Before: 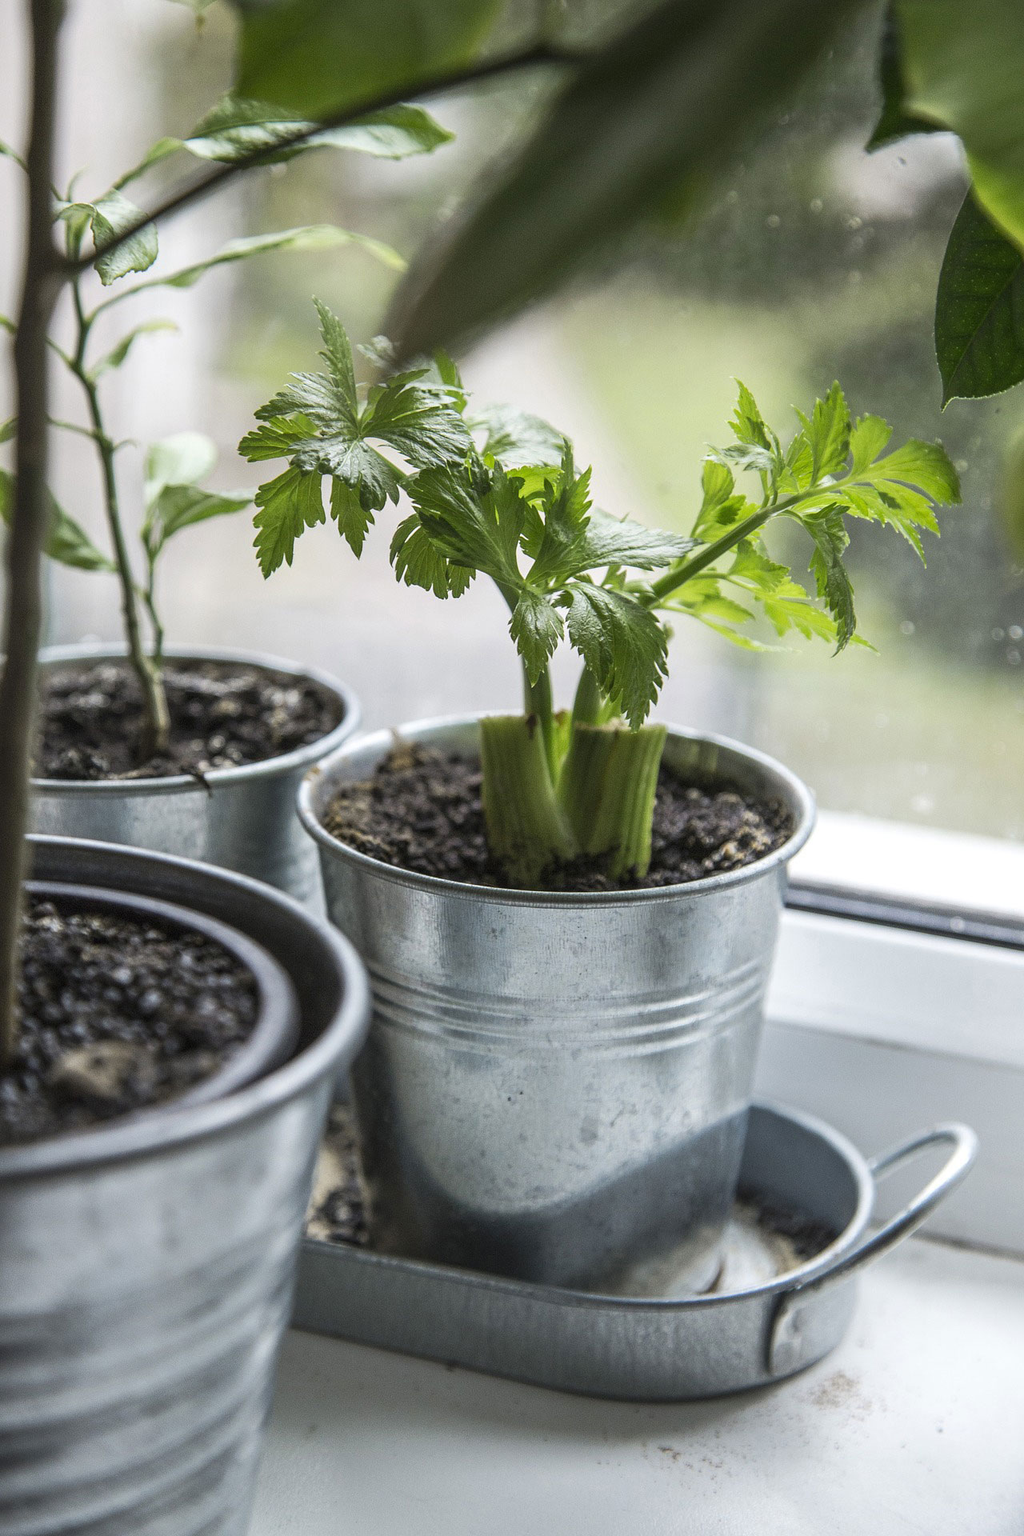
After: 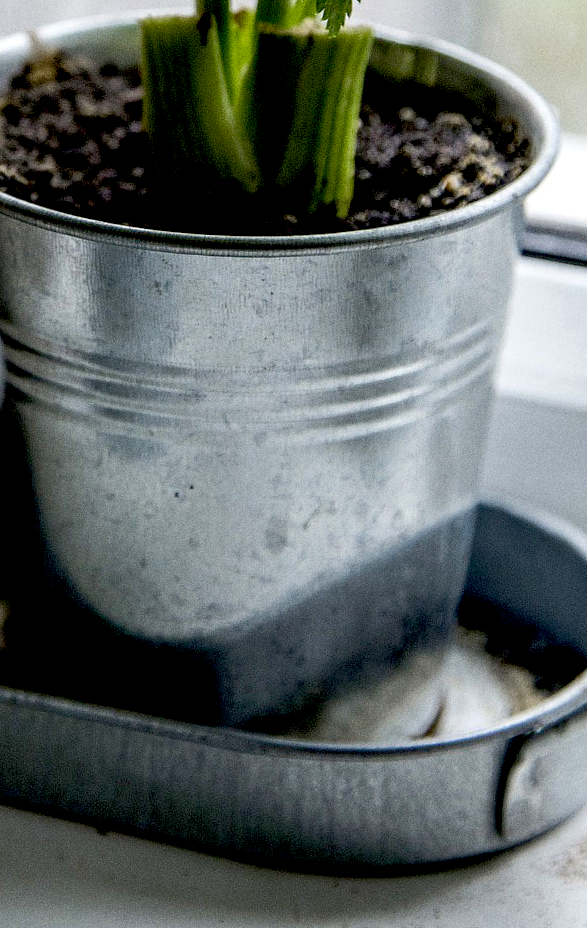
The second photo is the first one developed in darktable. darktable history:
exposure: black level correction 0.047, exposure 0.013 EV, compensate highlight preservation false
grain: coarseness 0.09 ISO
crop: left 35.976%, top 45.819%, right 18.162%, bottom 5.807%
